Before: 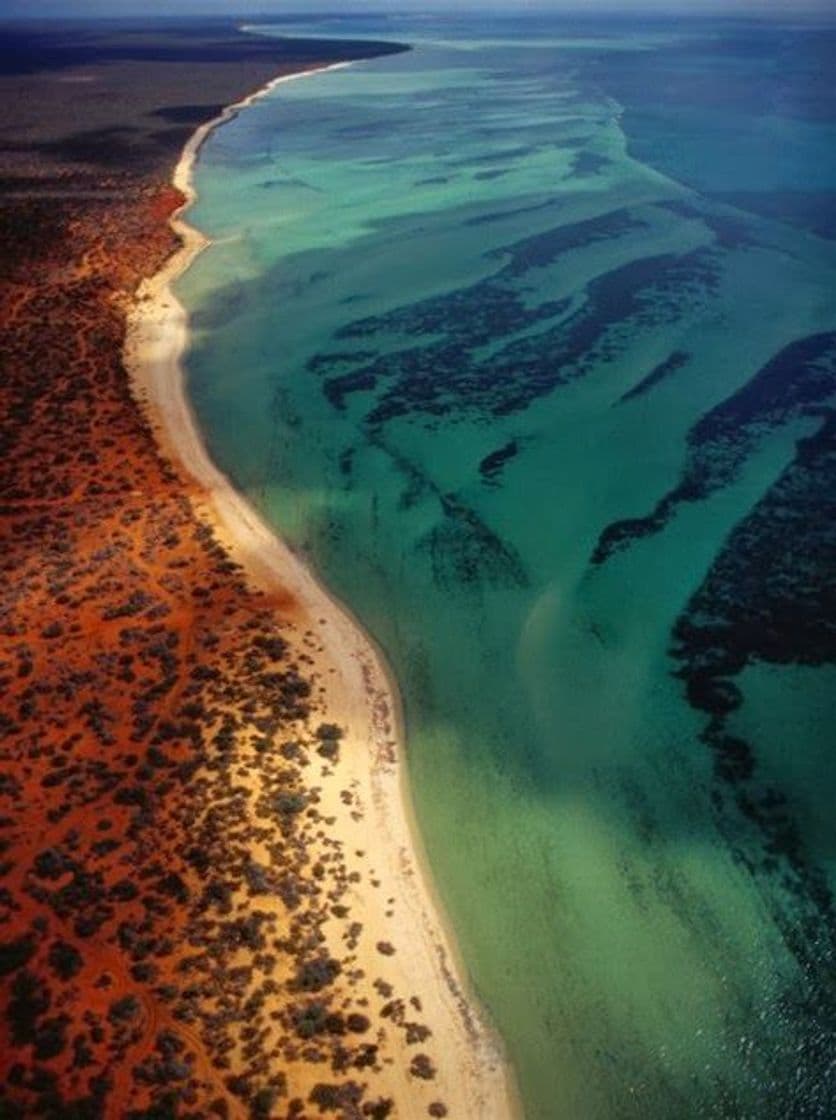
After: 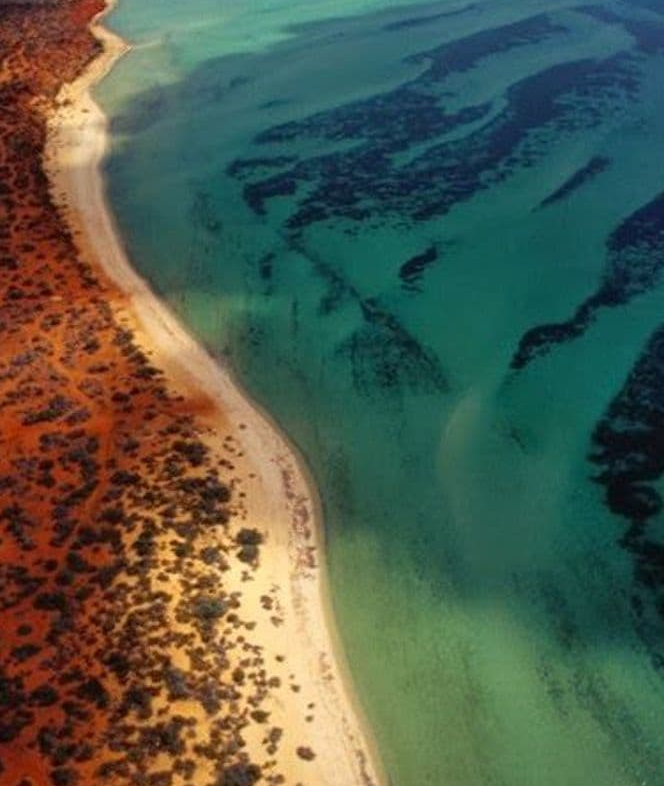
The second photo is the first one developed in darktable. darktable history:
crop: left 9.662%, top 17.419%, right 10.889%, bottom 12.337%
